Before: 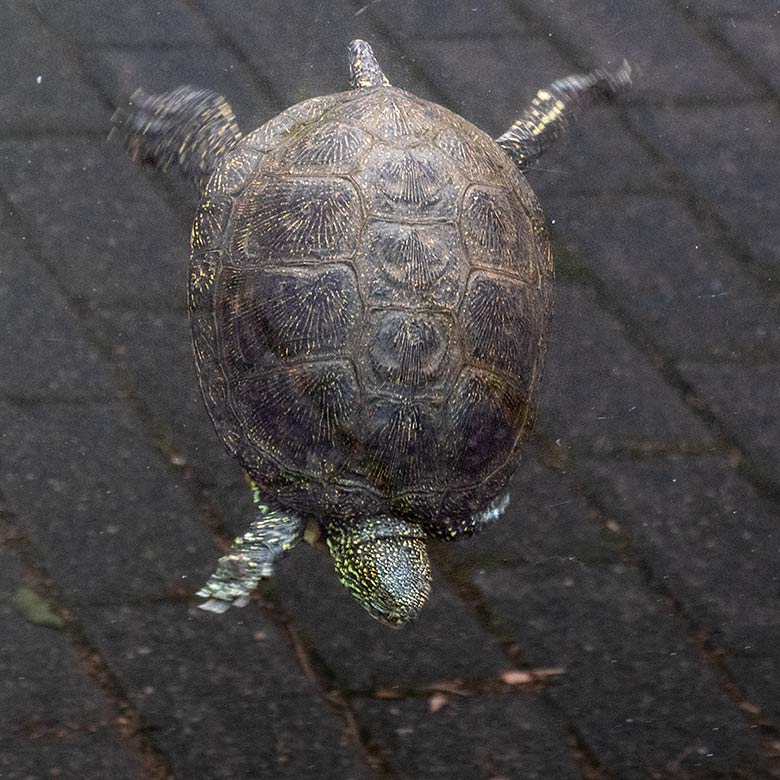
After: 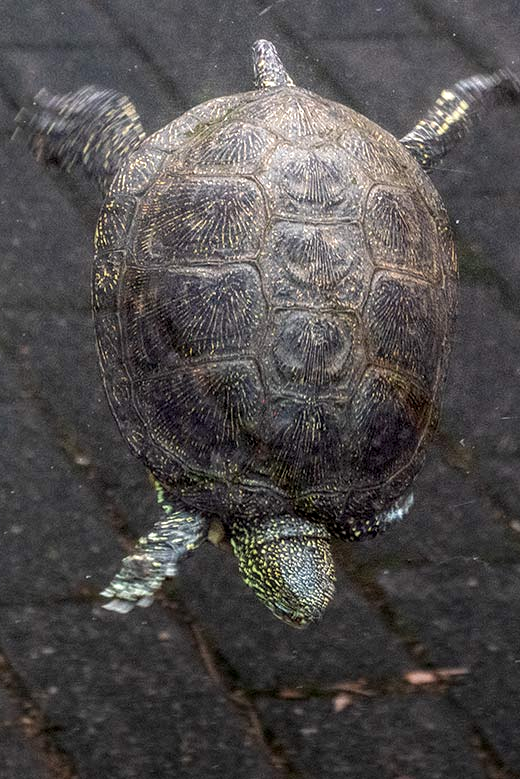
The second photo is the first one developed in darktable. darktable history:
crop and rotate: left 12.381%, right 20.871%
local contrast: detail 130%
